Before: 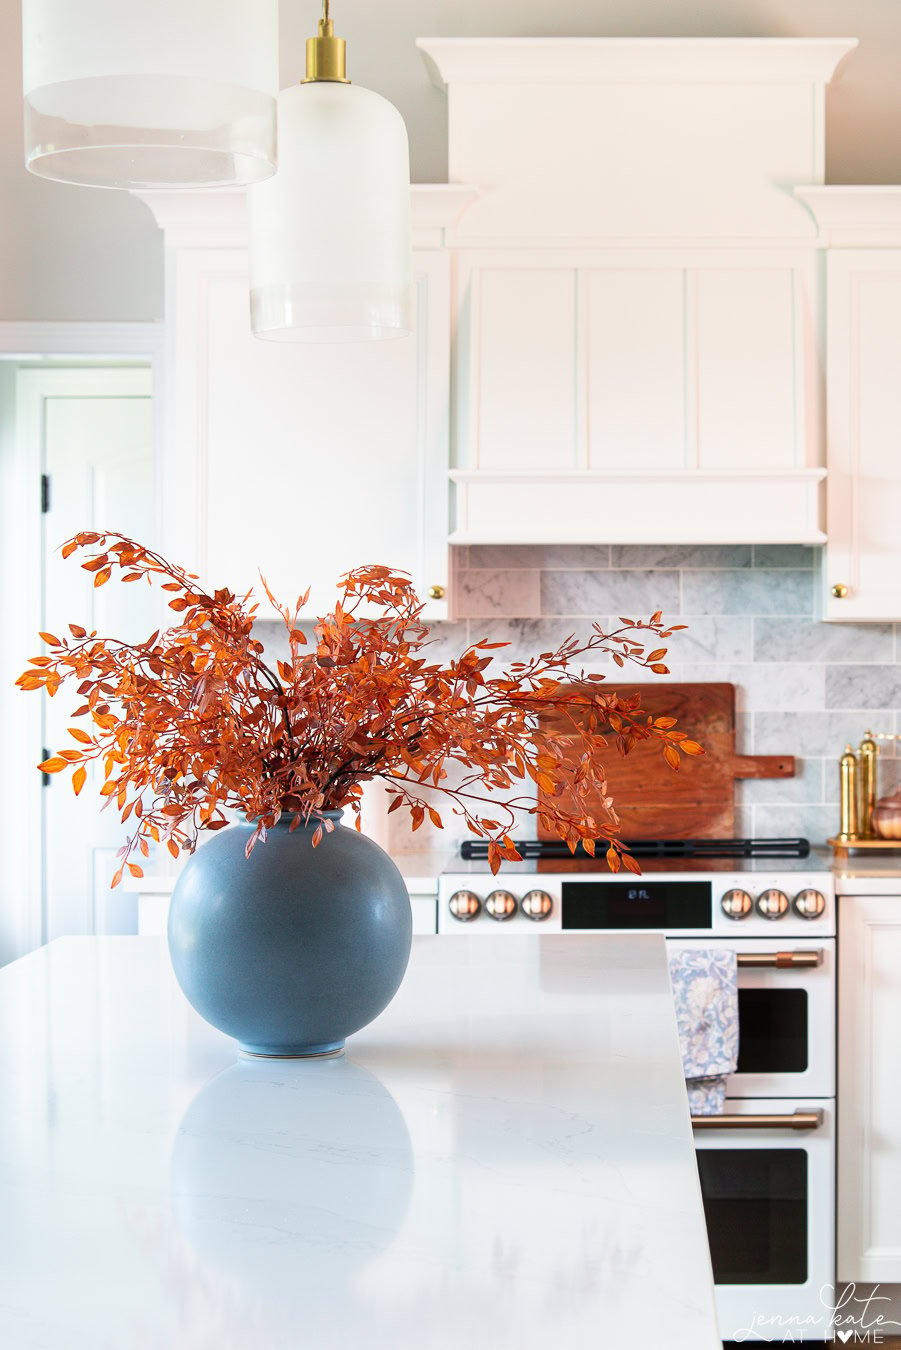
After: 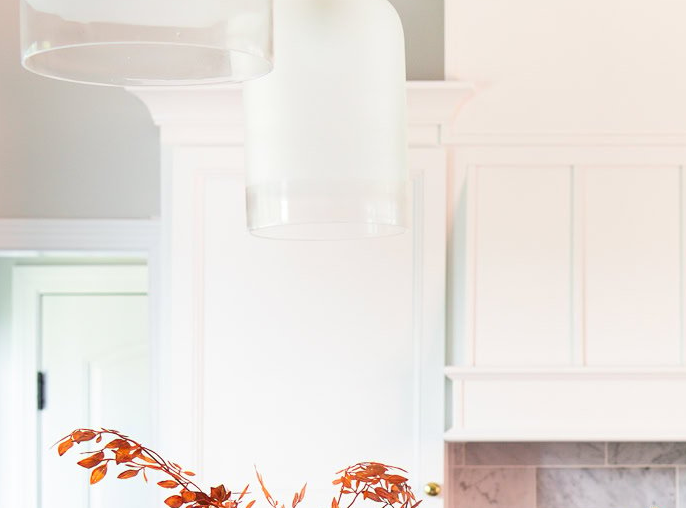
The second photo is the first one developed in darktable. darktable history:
crop: left 0.508%, top 7.634%, right 23.251%, bottom 54.714%
